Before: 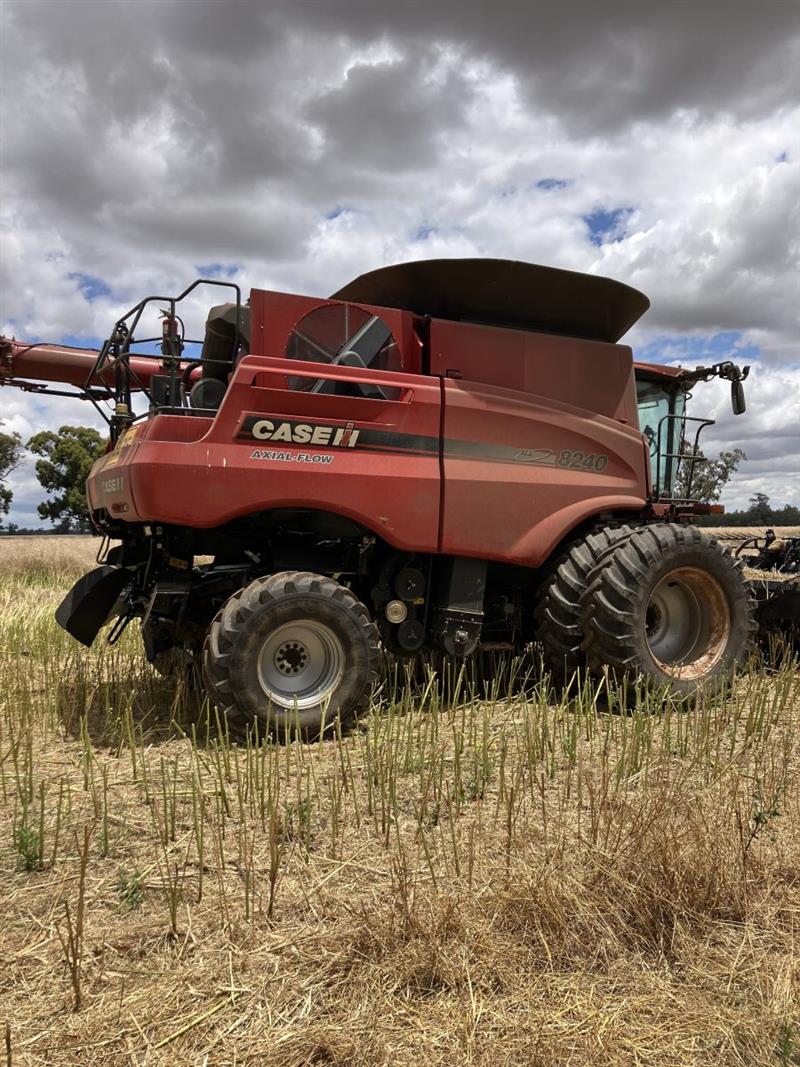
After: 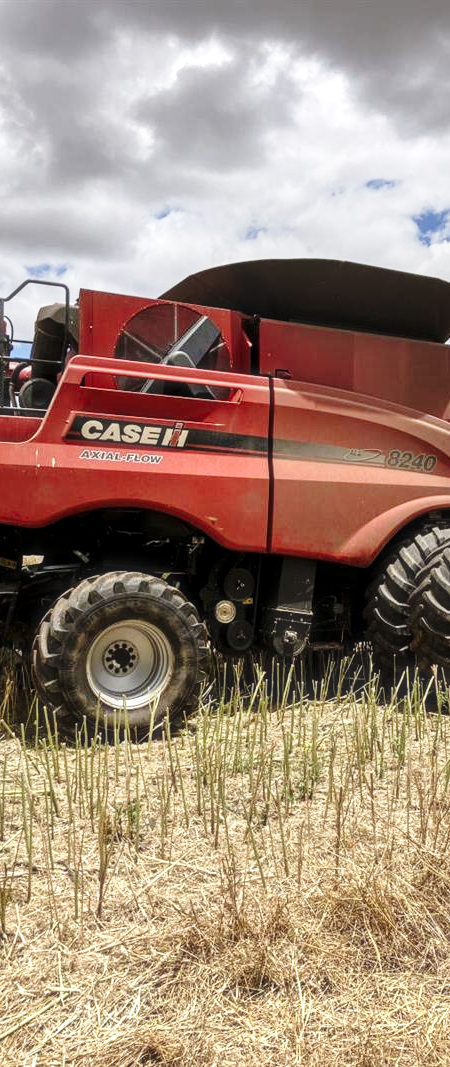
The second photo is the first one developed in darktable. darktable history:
crop: left 21.496%, right 22.254%
haze removal: strength -0.09, adaptive false
base curve: curves: ch0 [(0, 0) (0.028, 0.03) (0.121, 0.232) (0.46, 0.748) (0.859, 0.968) (1, 1)], preserve colors none
local contrast: highlights 55%, shadows 52%, detail 130%, midtone range 0.452
